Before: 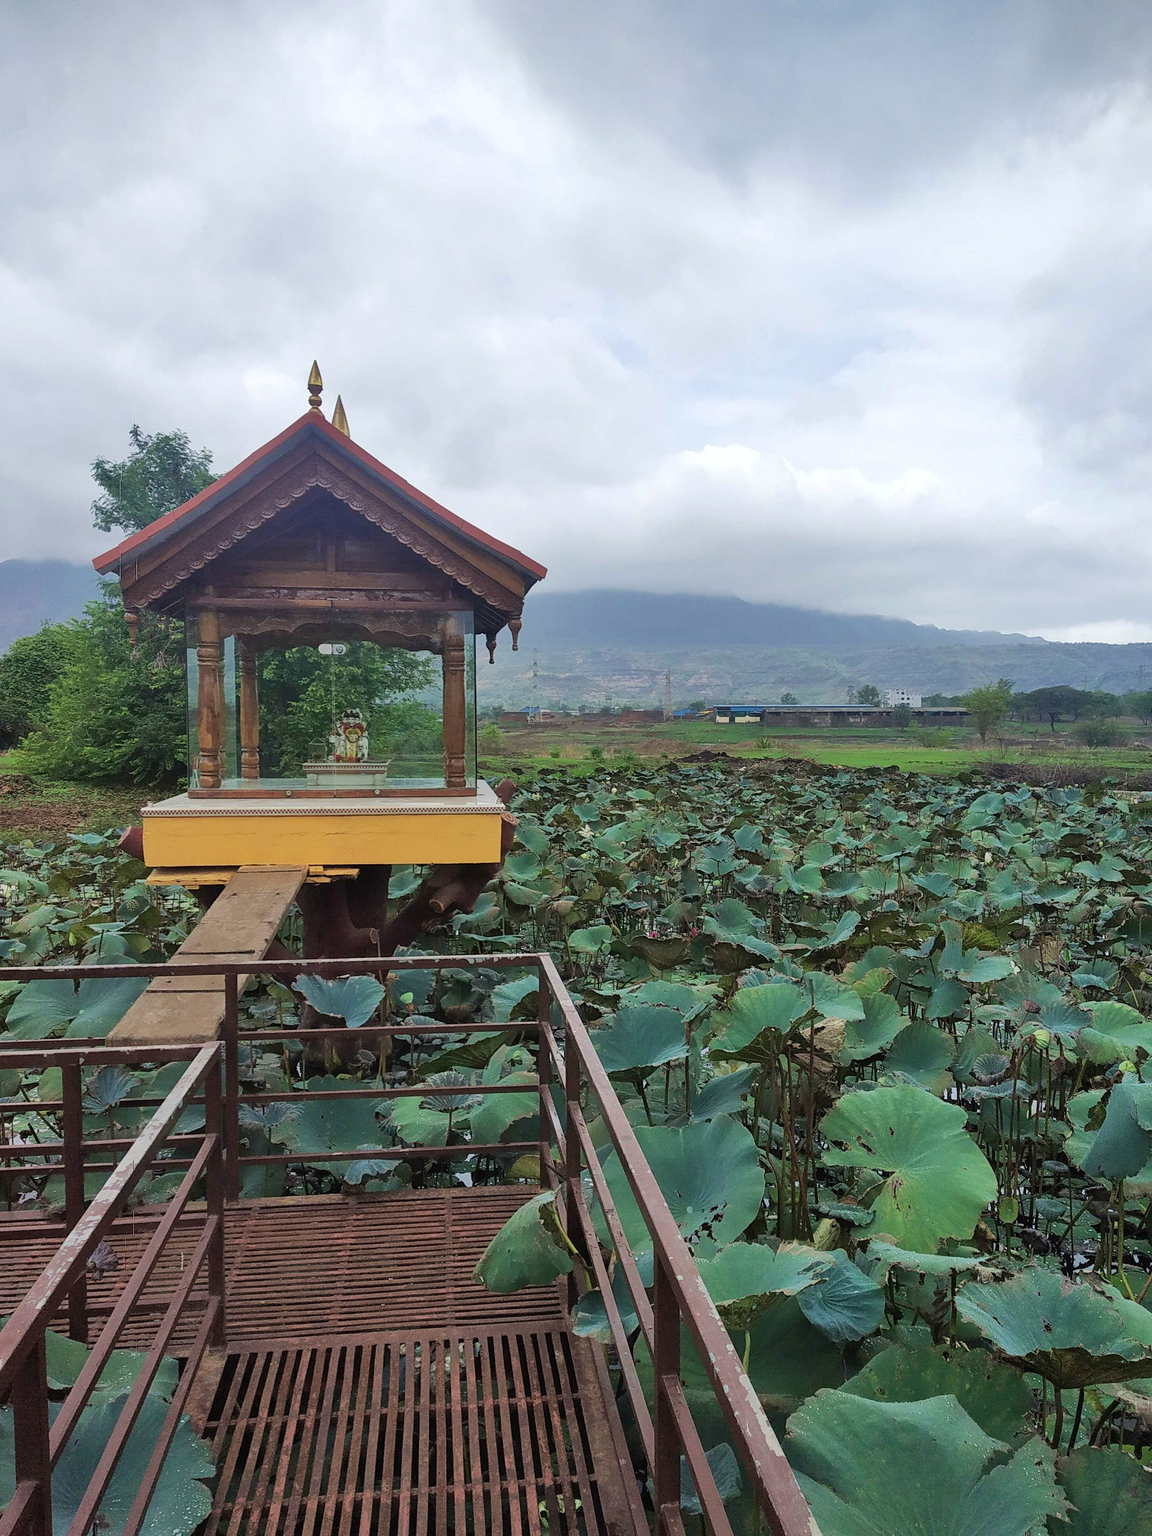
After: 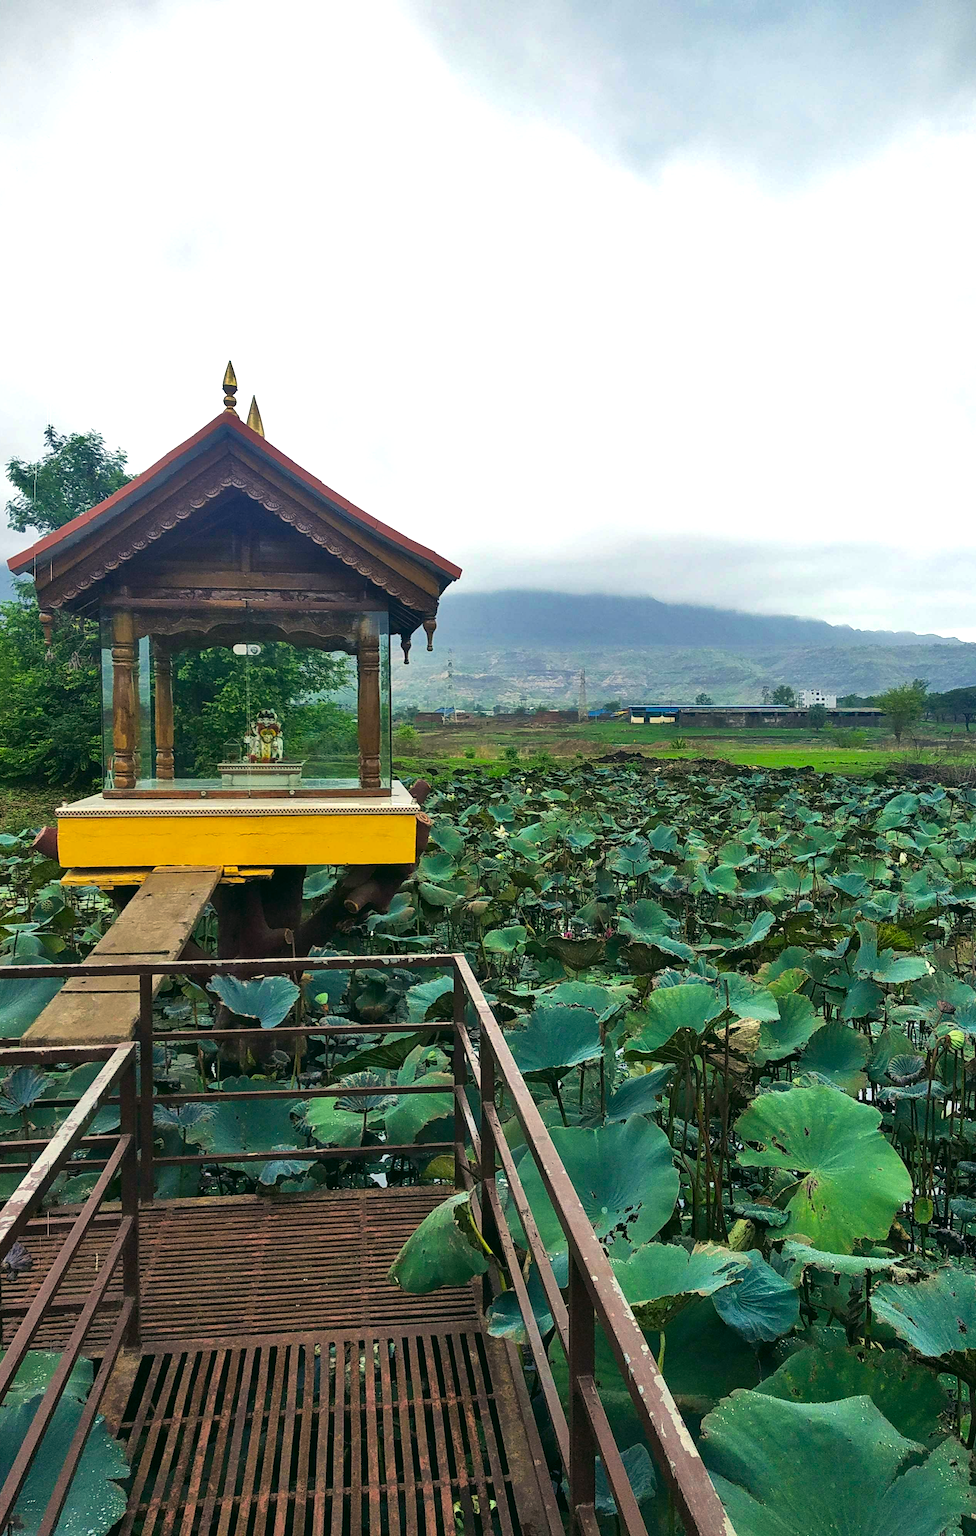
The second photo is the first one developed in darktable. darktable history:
crop: left 7.444%, right 7.806%
color correction: highlights a* -0.433, highlights b* 9.62, shadows a* -8.94, shadows b* 0.799
color balance rgb: shadows lift › chroma 3.01%, shadows lift › hue 278.45°, perceptual saturation grading › global saturation 30.922%, perceptual brilliance grading › global brilliance 19.455%, perceptual brilliance grading › shadows -39.782%, global vibrance 9.997%
